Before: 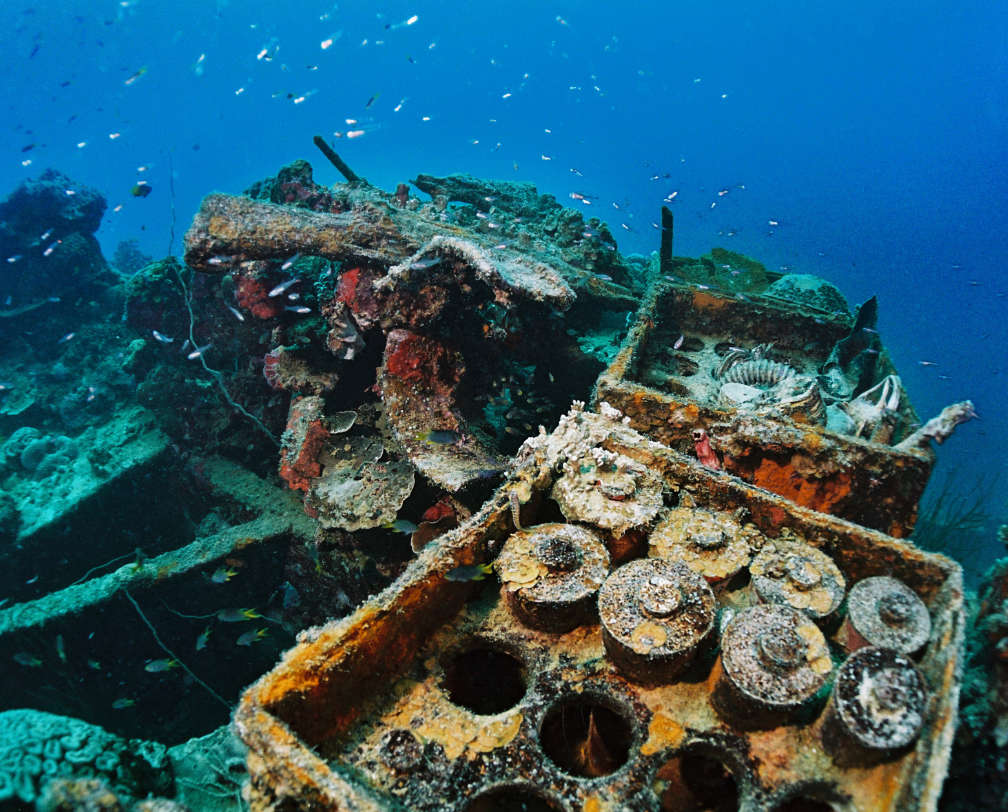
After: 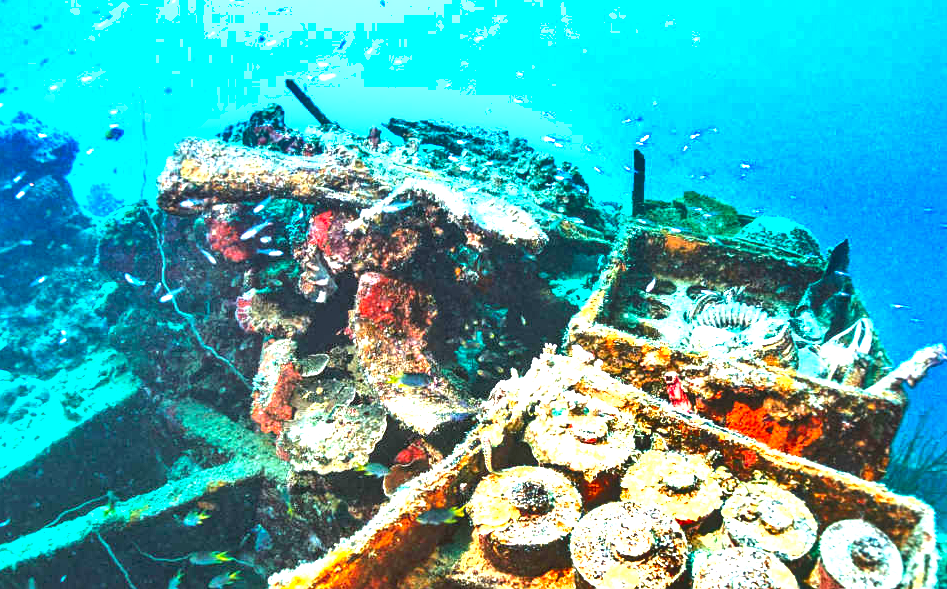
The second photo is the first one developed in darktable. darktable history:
exposure: black level correction 0, exposure 2.366 EV, compensate highlight preservation false
contrast brightness saturation: saturation 0.182
crop: left 2.84%, top 7.034%, right 3.134%, bottom 20.34%
shadows and highlights: soften with gaussian
local contrast: on, module defaults
contrast equalizer: octaves 7, y [[0.524, 0.538, 0.547, 0.548, 0.538, 0.524], [0.5 ×6], [0.5 ×6], [0 ×6], [0 ×6]], mix -0.356
